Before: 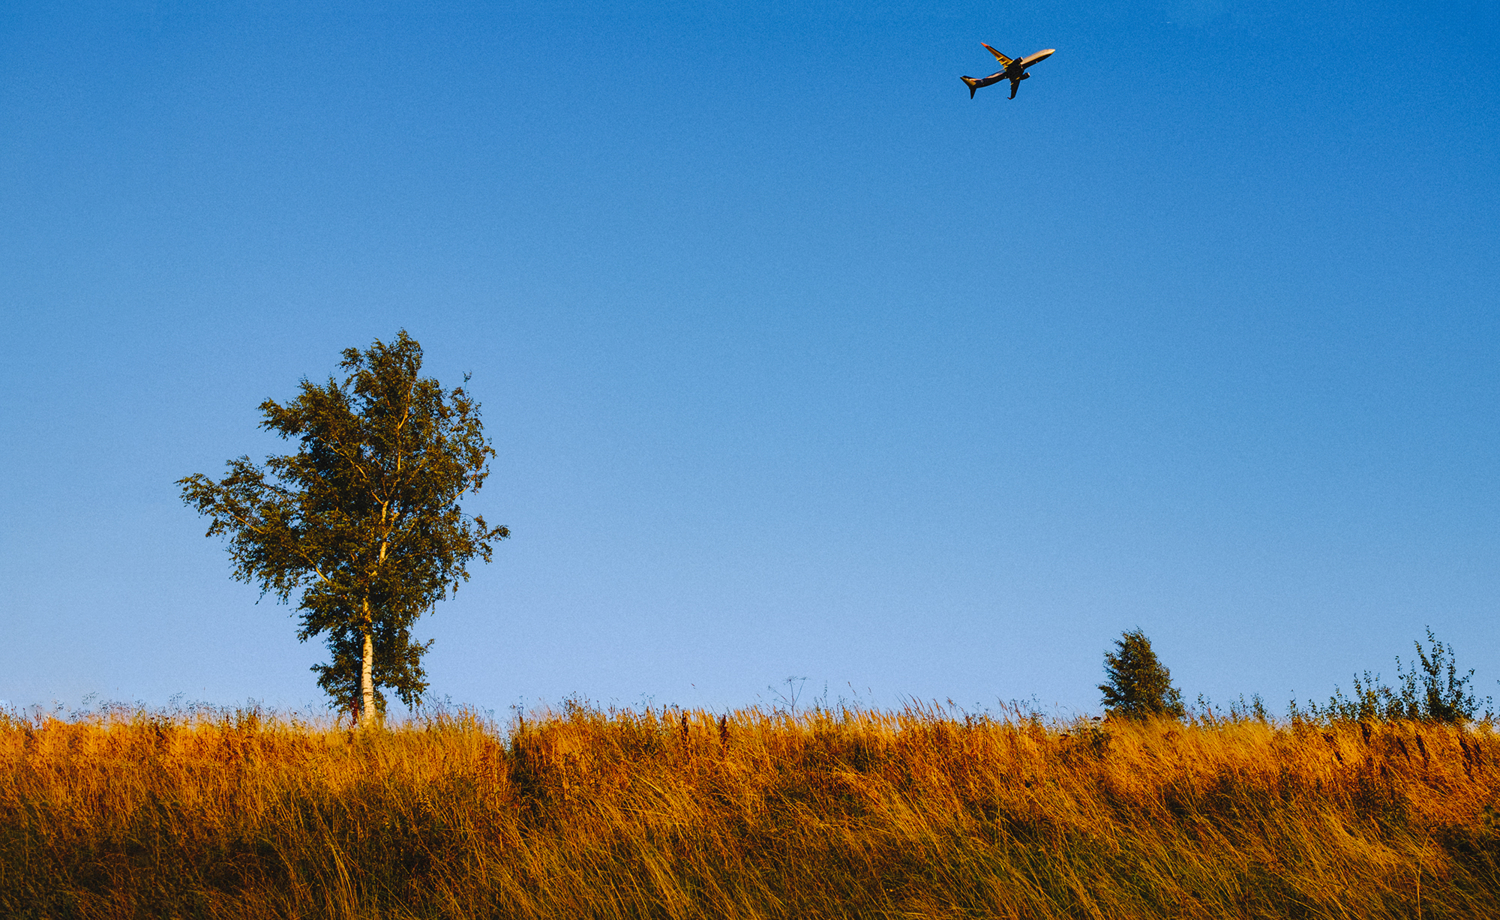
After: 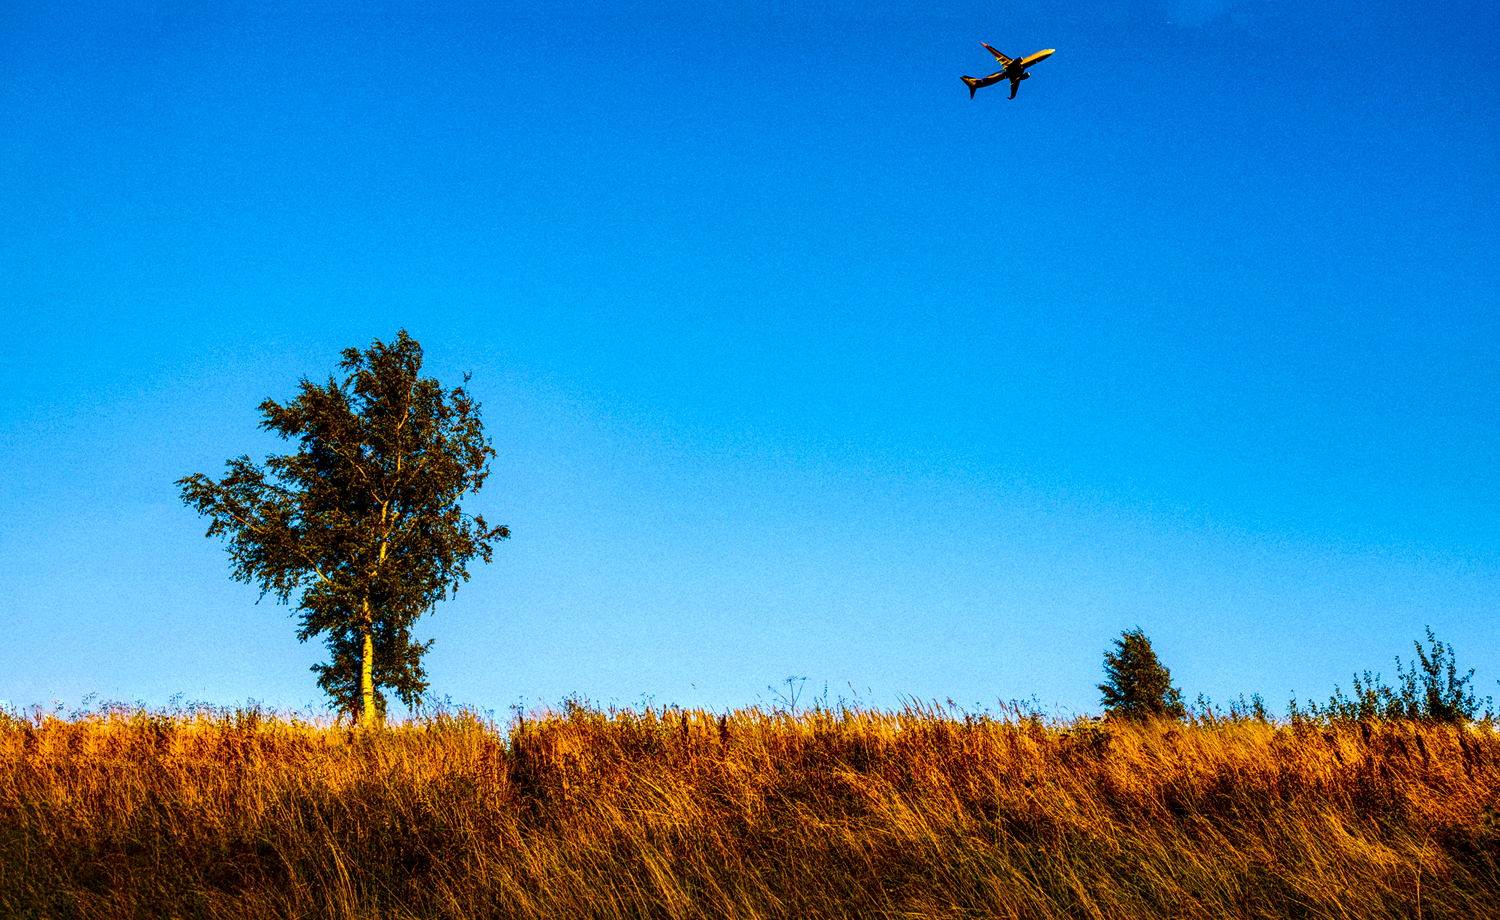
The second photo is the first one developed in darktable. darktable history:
color calibration: output colorfulness [0, 0.315, 0, 0], x 0.341, y 0.355, temperature 5166 K
color balance rgb: linear chroma grading › global chroma 9%, perceptual saturation grading › global saturation 36%, perceptual saturation grading › shadows 35%, perceptual brilliance grading › global brilliance 15%, perceptual brilliance grading › shadows -35%, global vibrance 15%
local contrast: detail 150%
